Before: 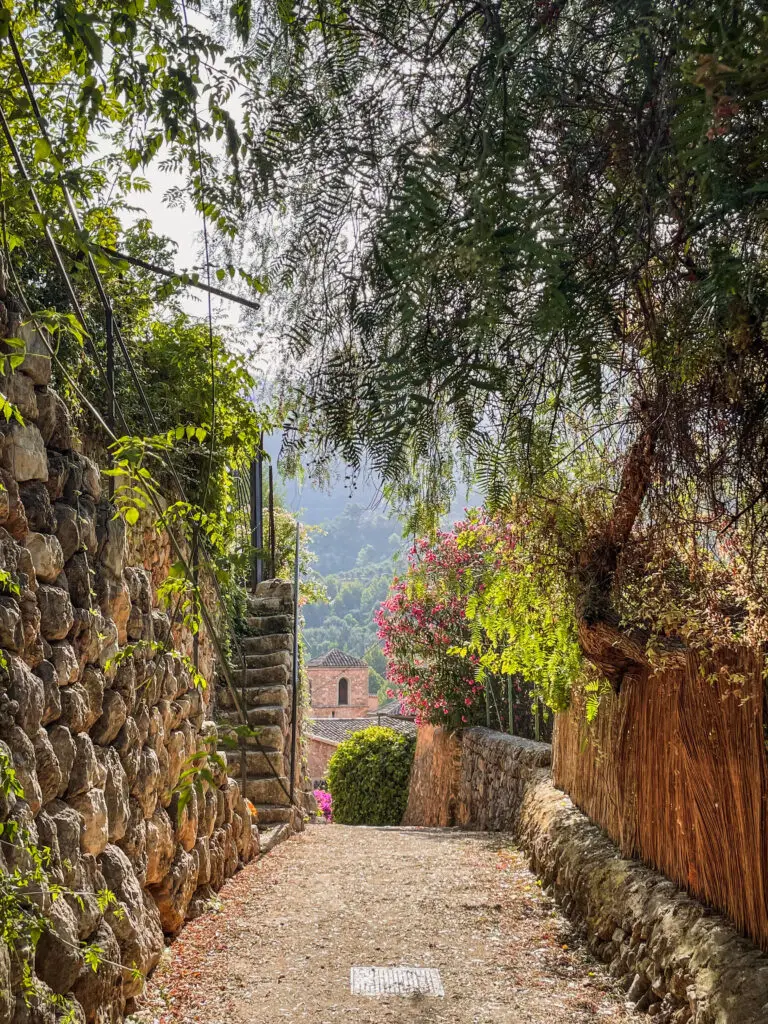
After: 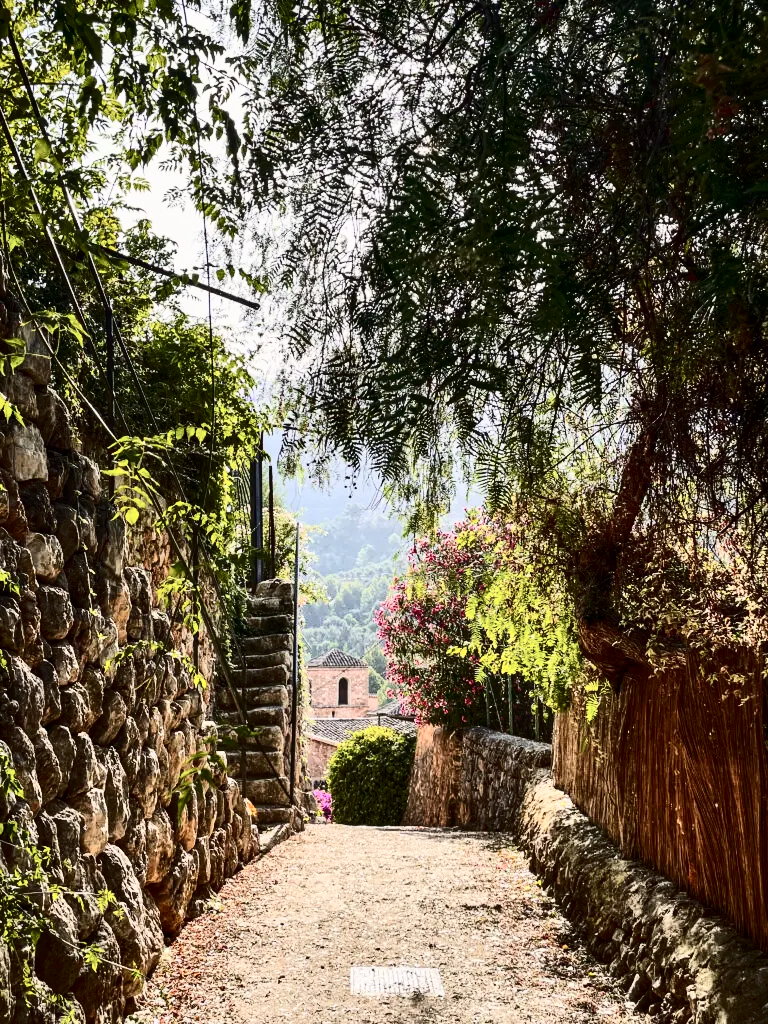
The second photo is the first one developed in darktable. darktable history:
contrast brightness saturation: contrast 0.492, saturation -0.082
